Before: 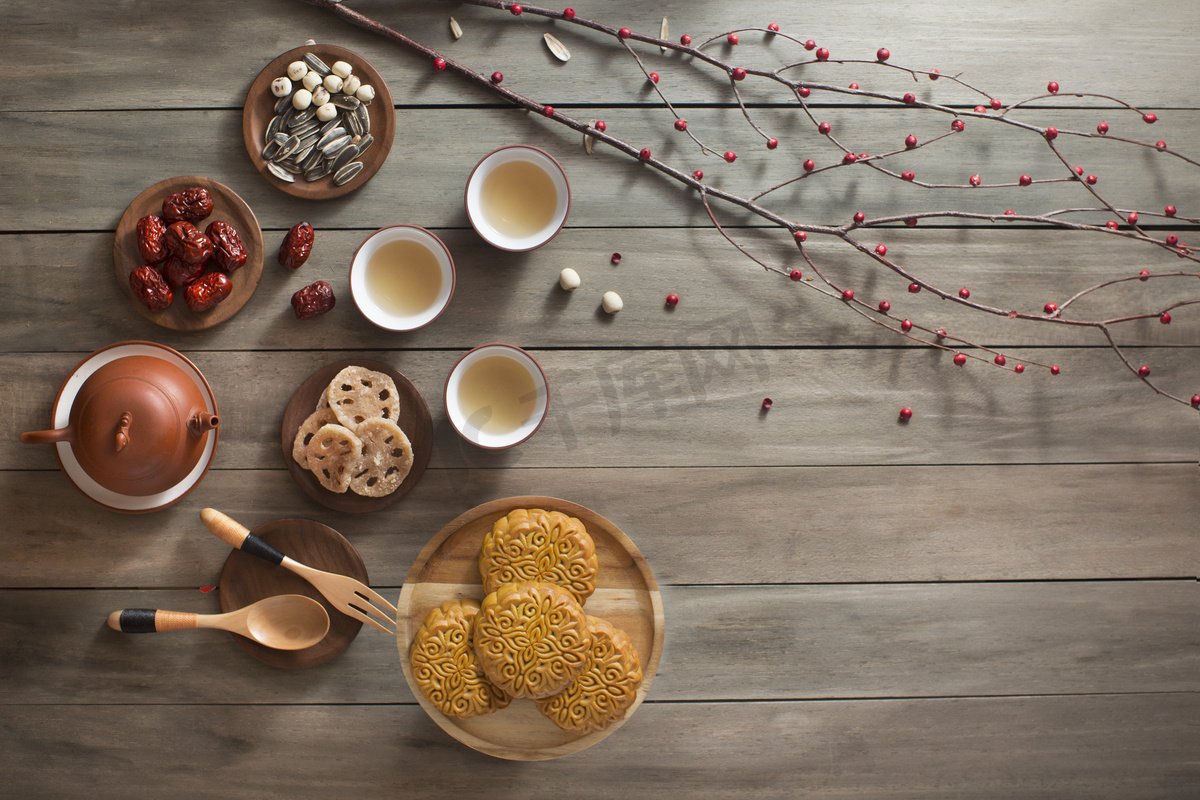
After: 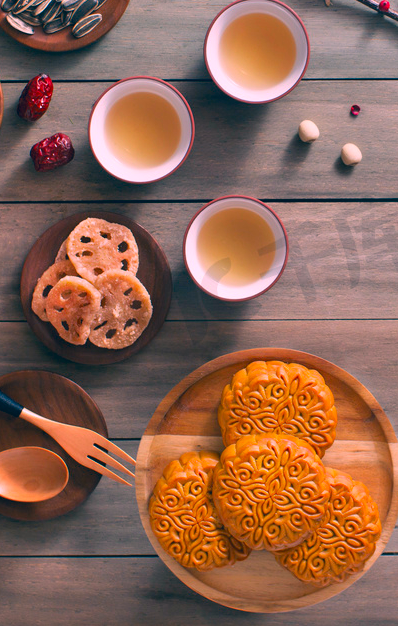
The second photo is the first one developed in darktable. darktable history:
crop and rotate: left 21.781%, top 18.621%, right 44.974%, bottom 3.005%
color correction: highlights a* 17.39, highlights b* 0.29, shadows a* -14.86, shadows b* -14.71, saturation 1.5
